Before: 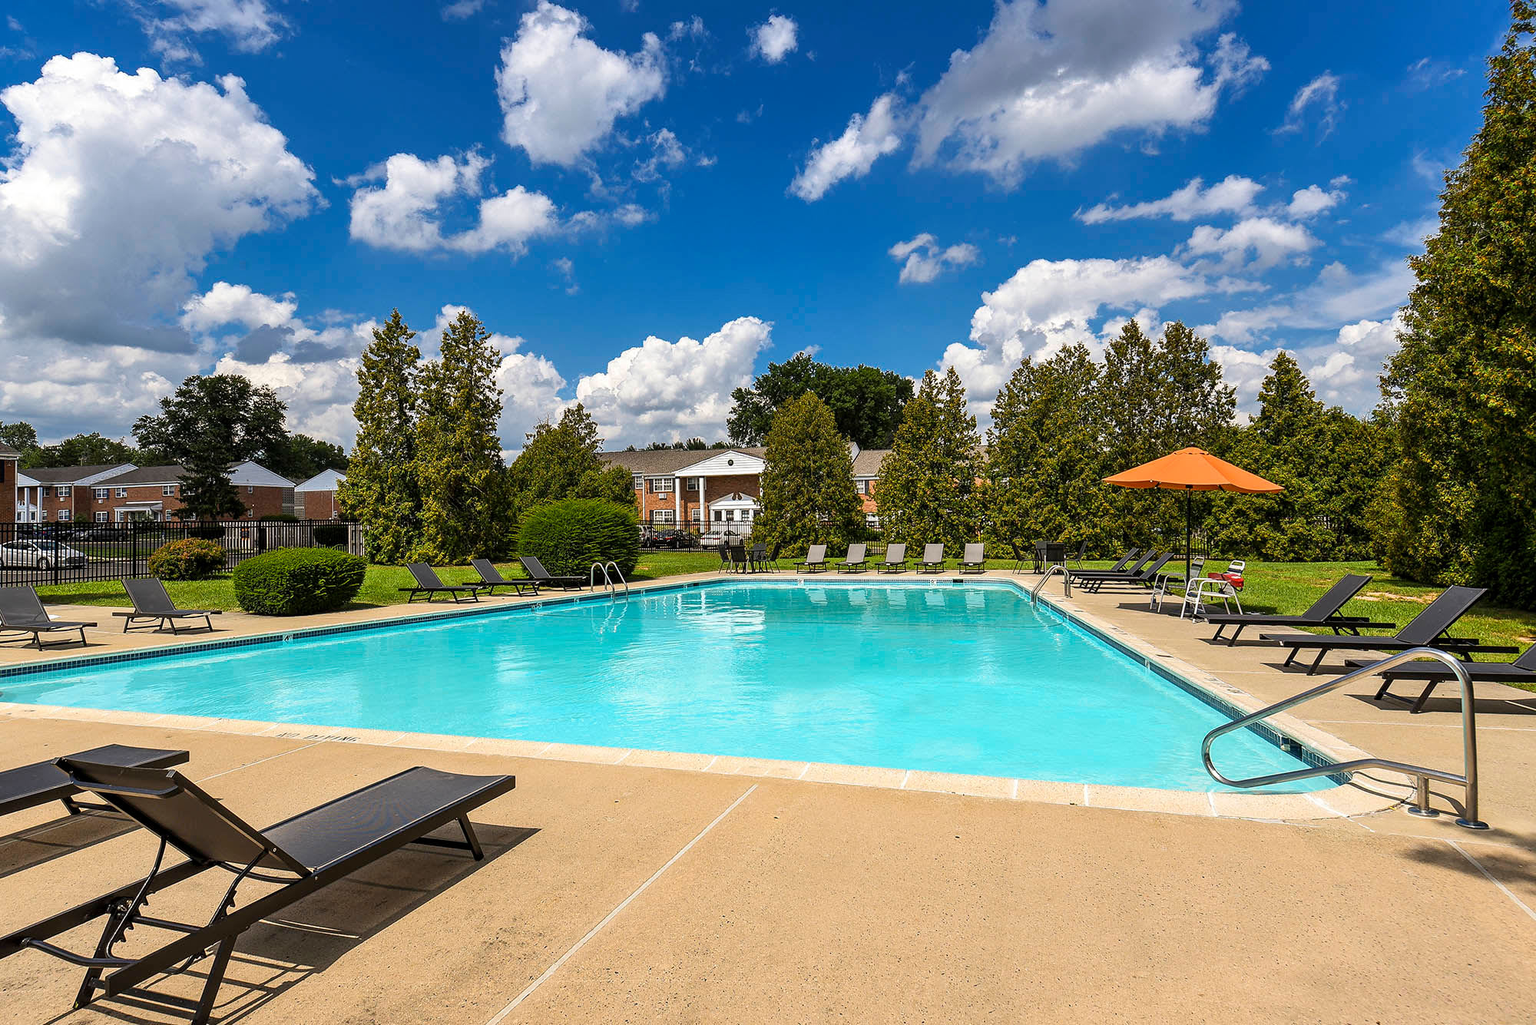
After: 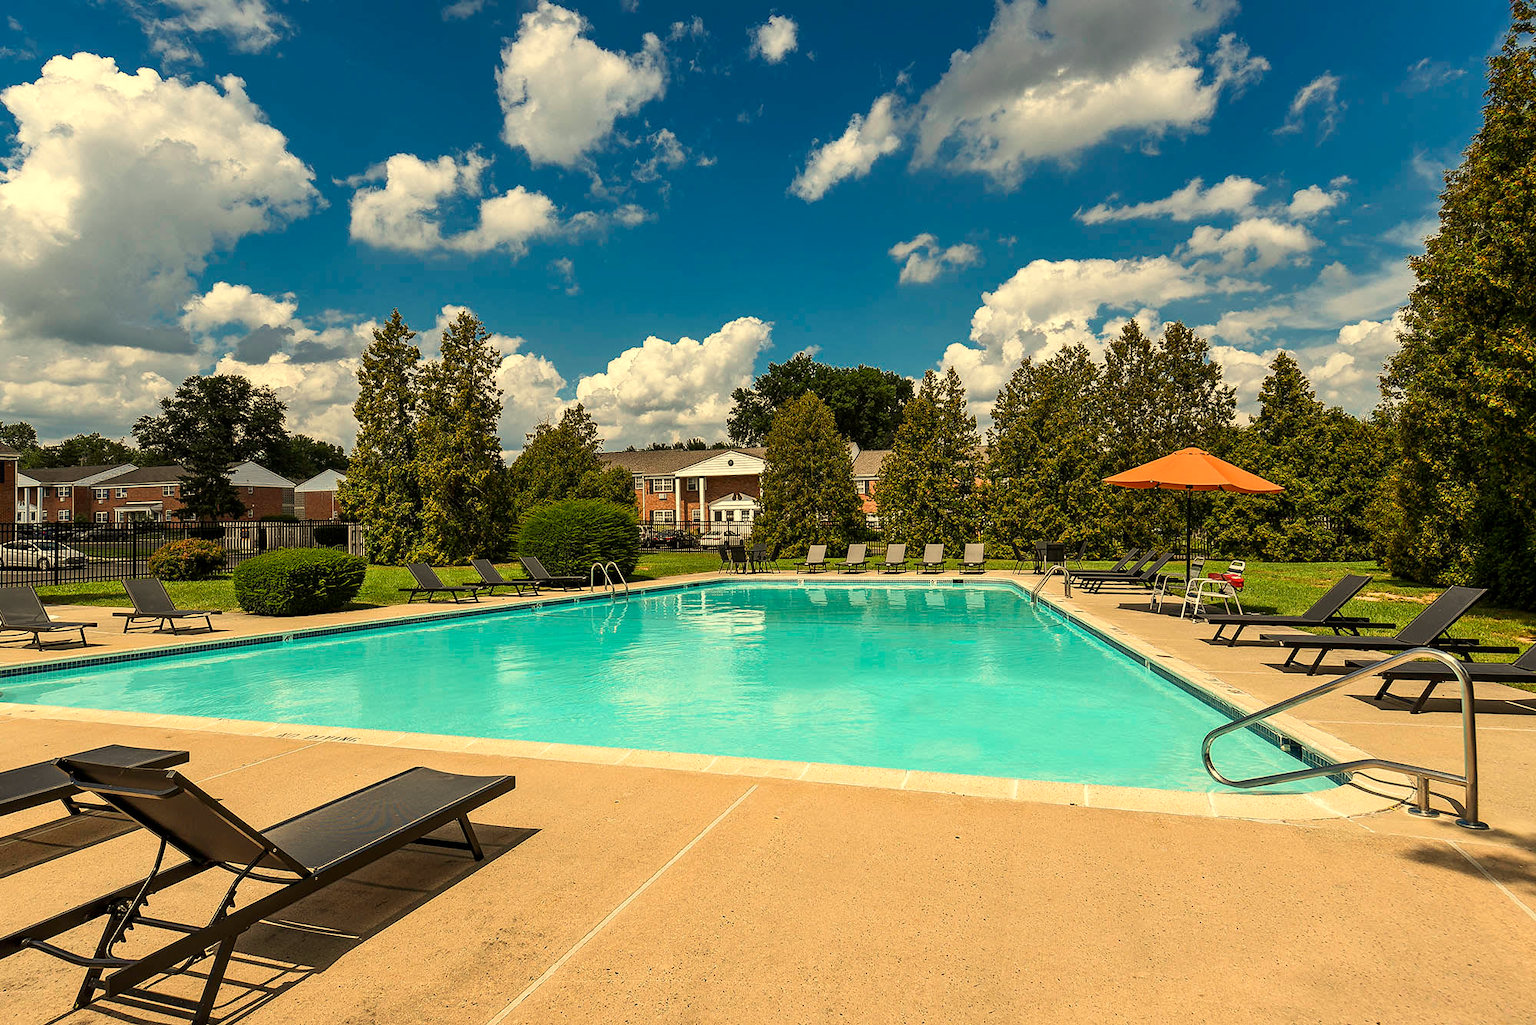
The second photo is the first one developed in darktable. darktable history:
contrast brightness saturation: contrast 0.03, brightness -0.04
white balance: red 1.08, blue 0.791
